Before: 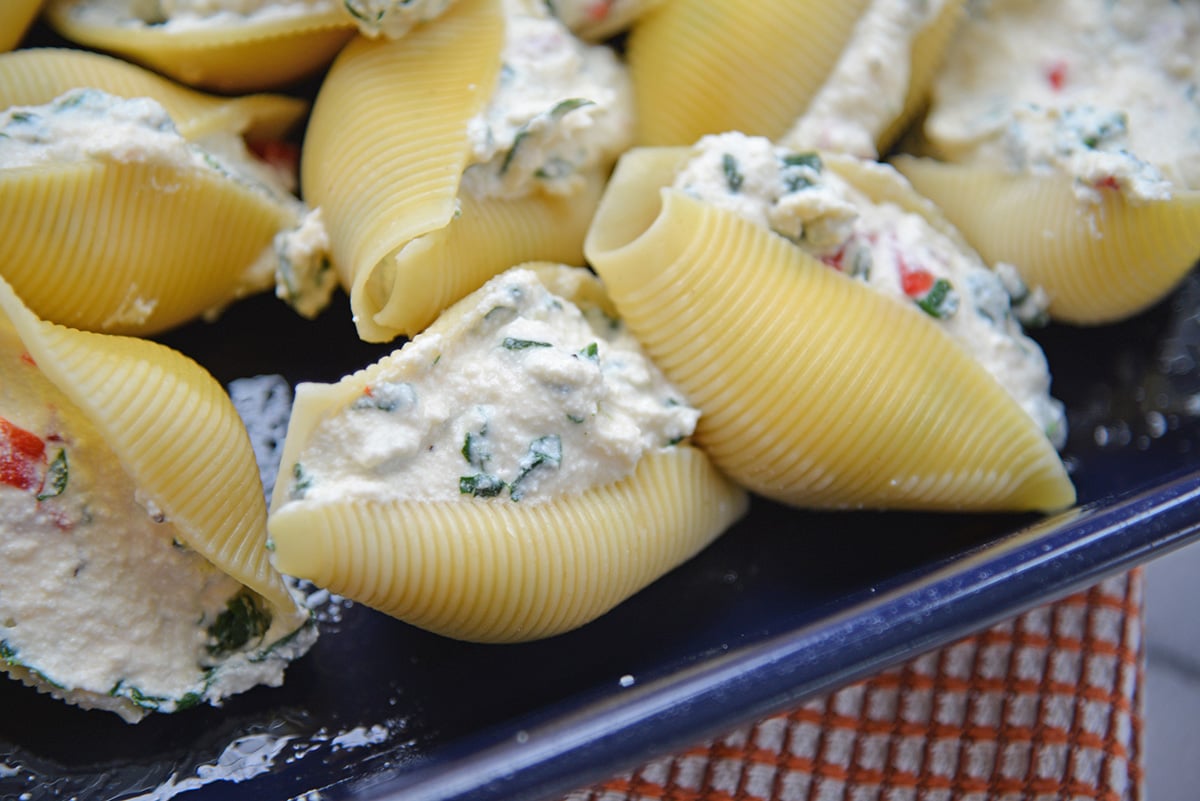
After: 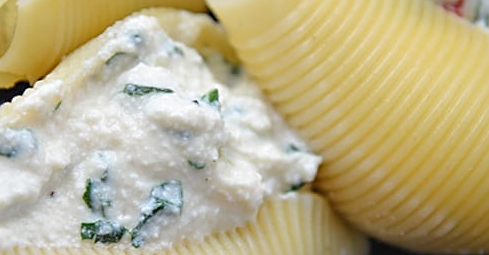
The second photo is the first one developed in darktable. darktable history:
sharpen: on, module defaults
crop: left 31.632%, top 31.728%, right 27.604%, bottom 36.392%
